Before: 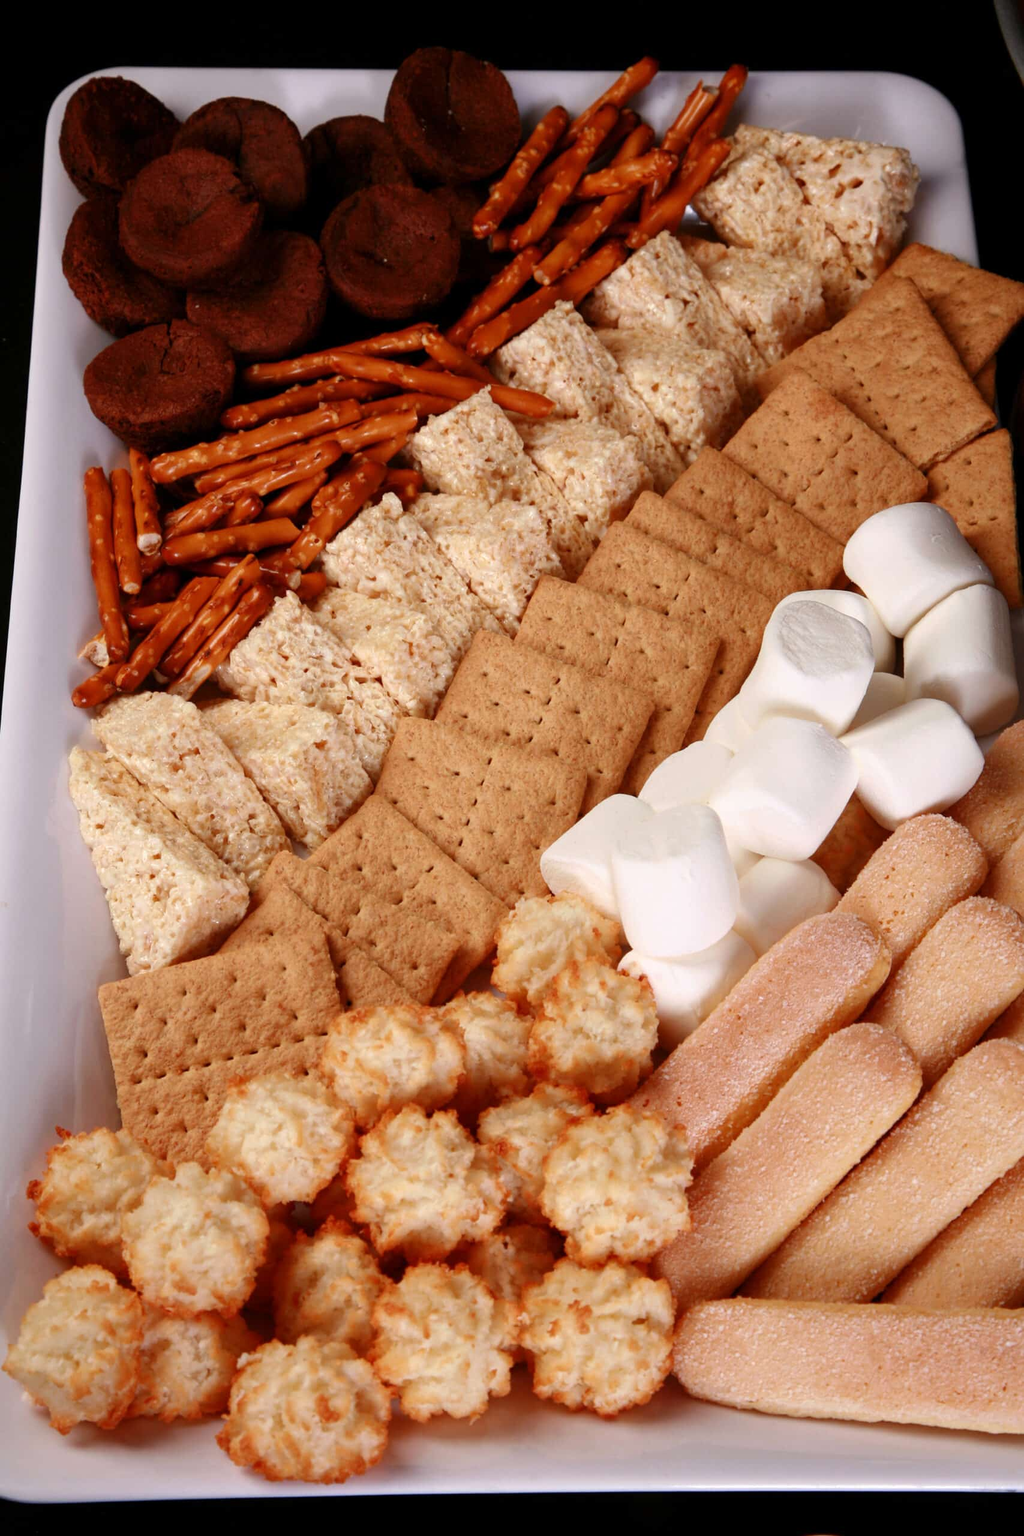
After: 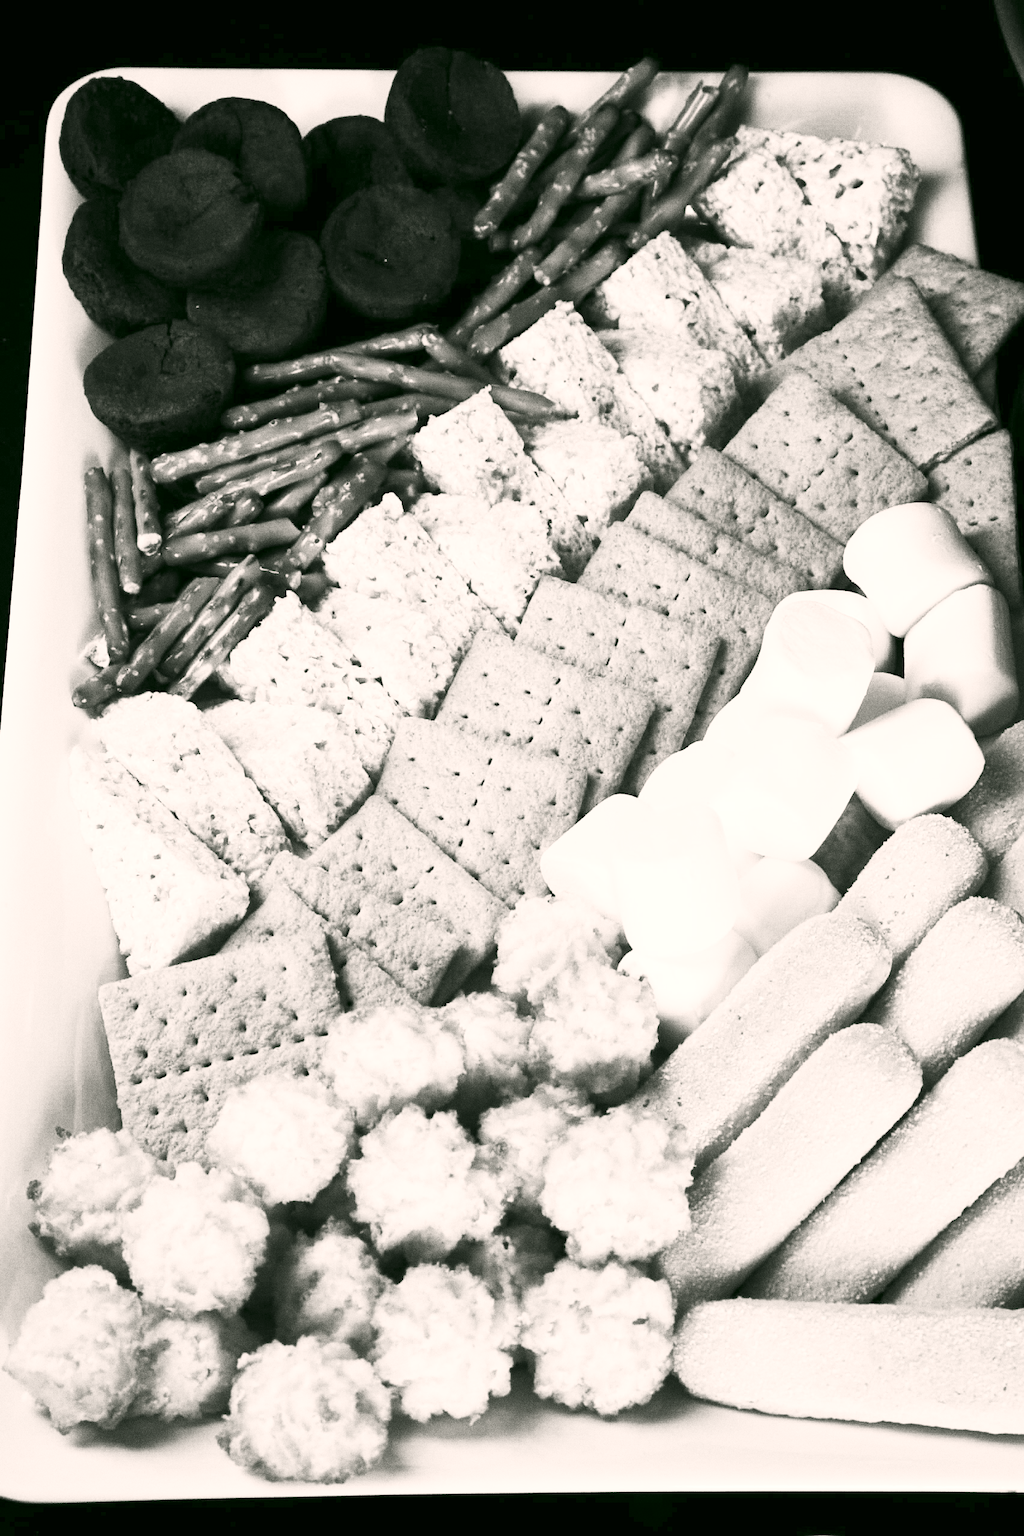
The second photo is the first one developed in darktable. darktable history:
levels: mode automatic
tone equalizer: -8 EV -0.417 EV, -7 EV -0.389 EV, -6 EV -0.333 EV, -5 EV -0.222 EV, -3 EV 0.222 EV, -2 EV 0.333 EV, -1 EV 0.389 EV, +0 EV 0.417 EV, edges refinement/feathering 500, mask exposure compensation -1.57 EV, preserve details no
grain: coarseness 0.09 ISO, strength 40%
contrast brightness saturation: contrast 0.53, brightness 0.47, saturation -1
color correction: highlights a* 4.02, highlights b* 4.98, shadows a* -7.55, shadows b* 4.98
